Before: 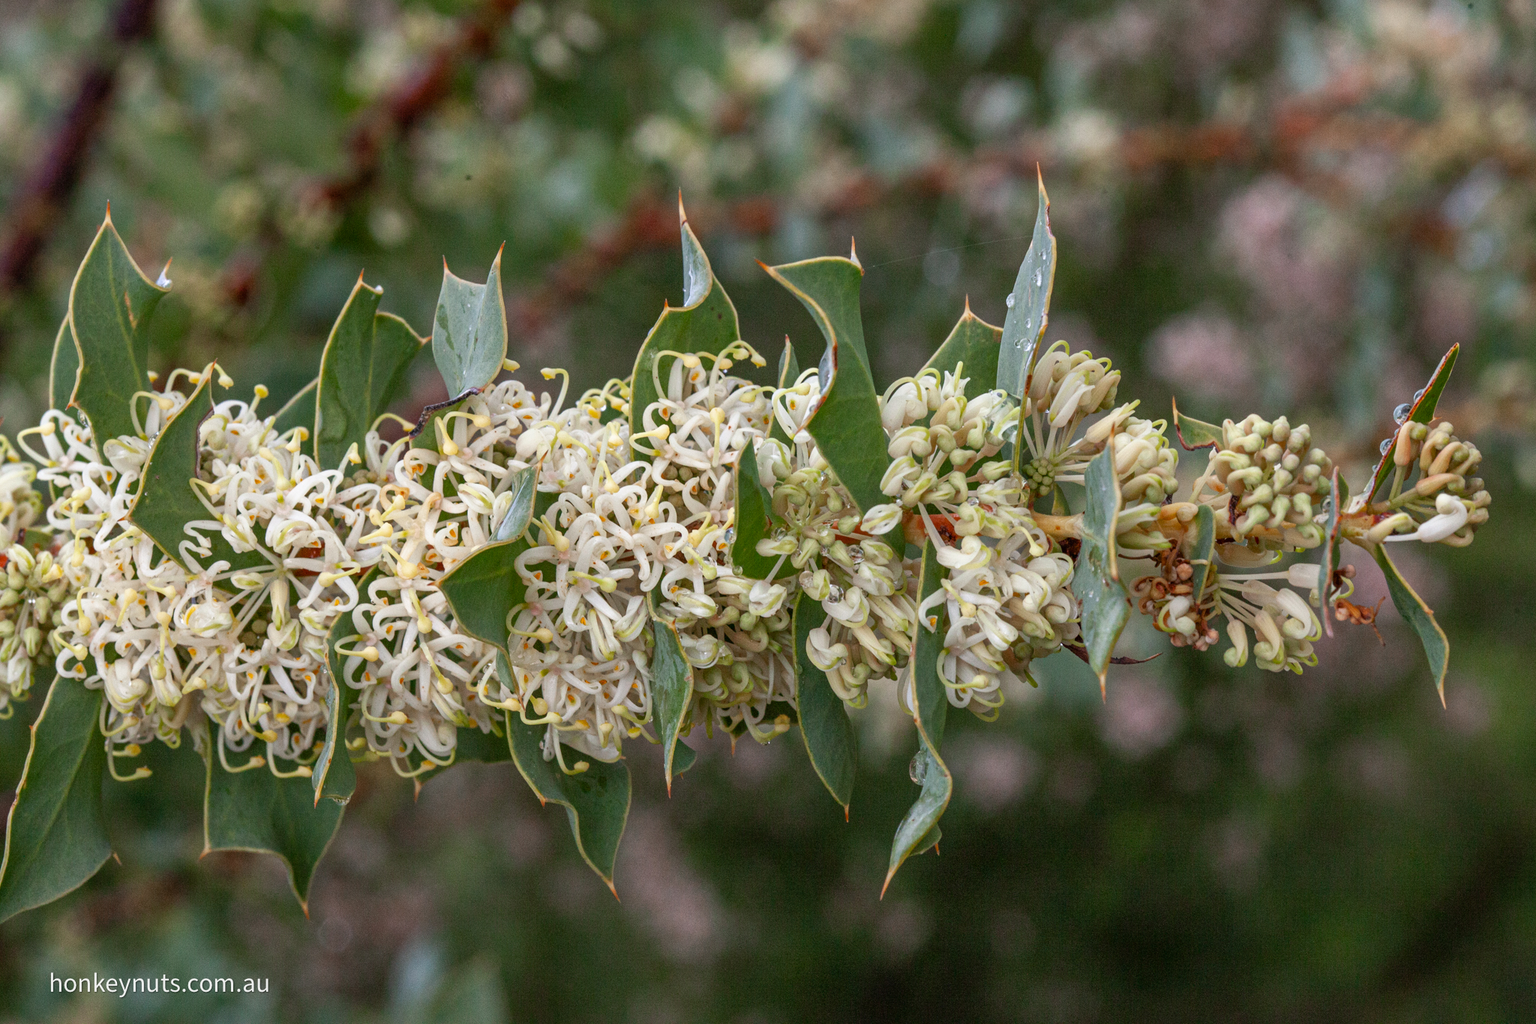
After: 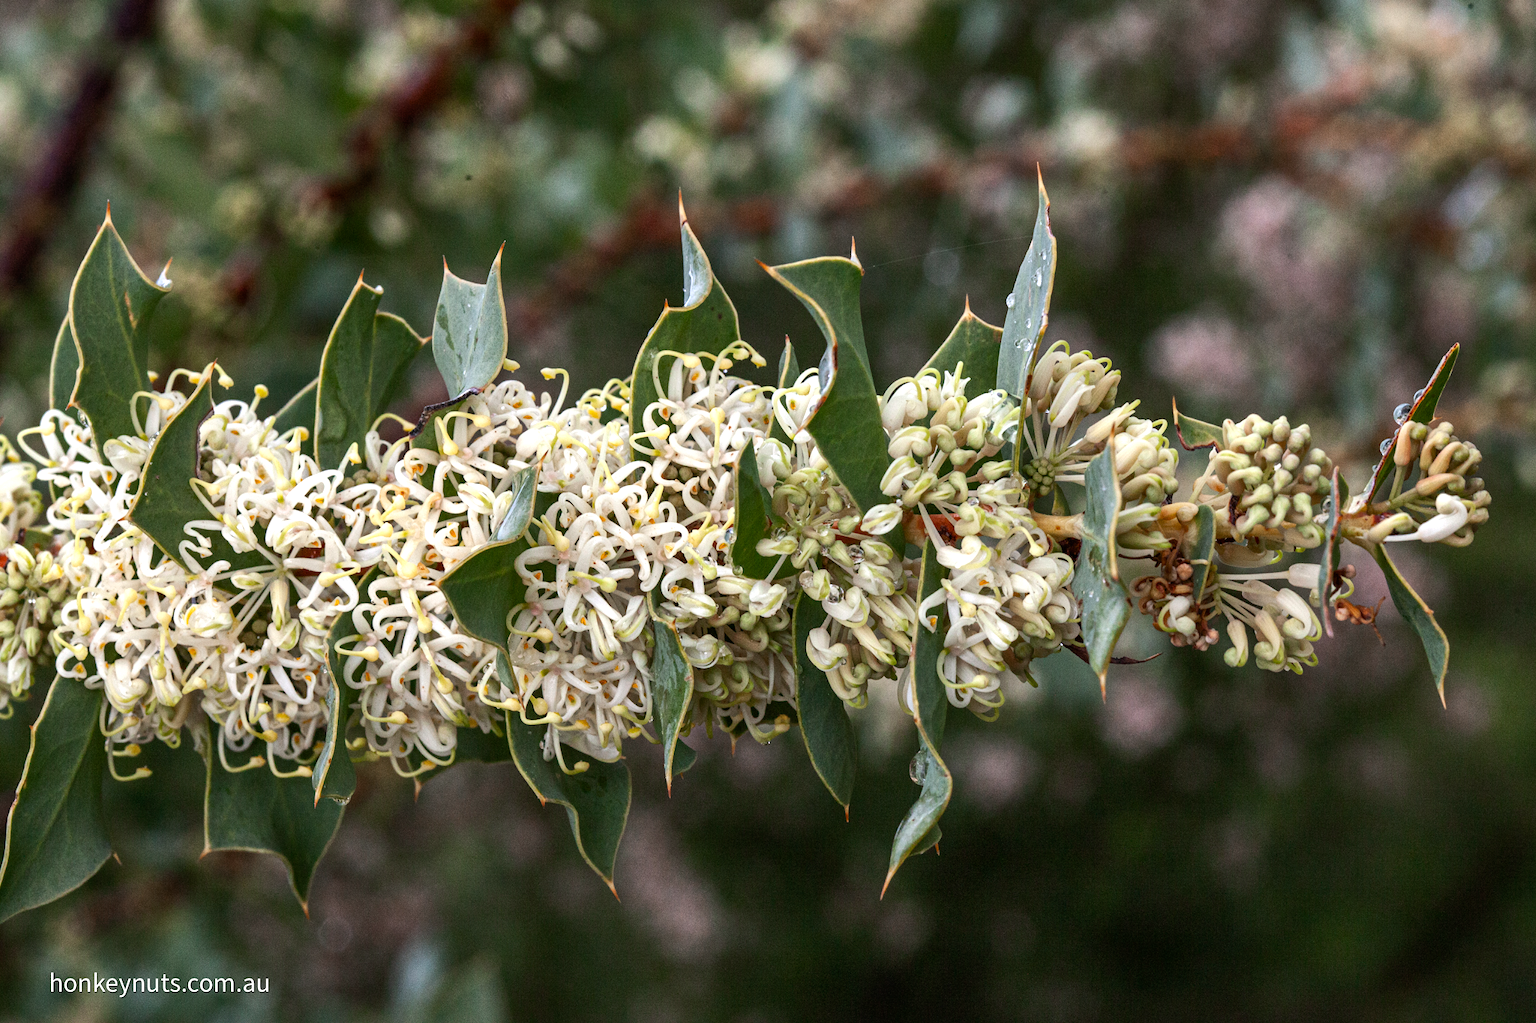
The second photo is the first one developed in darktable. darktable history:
tone equalizer: -8 EV -0.75 EV, -7 EV -0.7 EV, -6 EV -0.6 EV, -5 EV -0.4 EV, -3 EV 0.4 EV, -2 EV 0.6 EV, -1 EV 0.7 EV, +0 EV 0.75 EV, edges refinement/feathering 500, mask exposure compensation -1.57 EV, preserve details no
exposure: exposure -0.21 EV, compensate highlight preservation false
